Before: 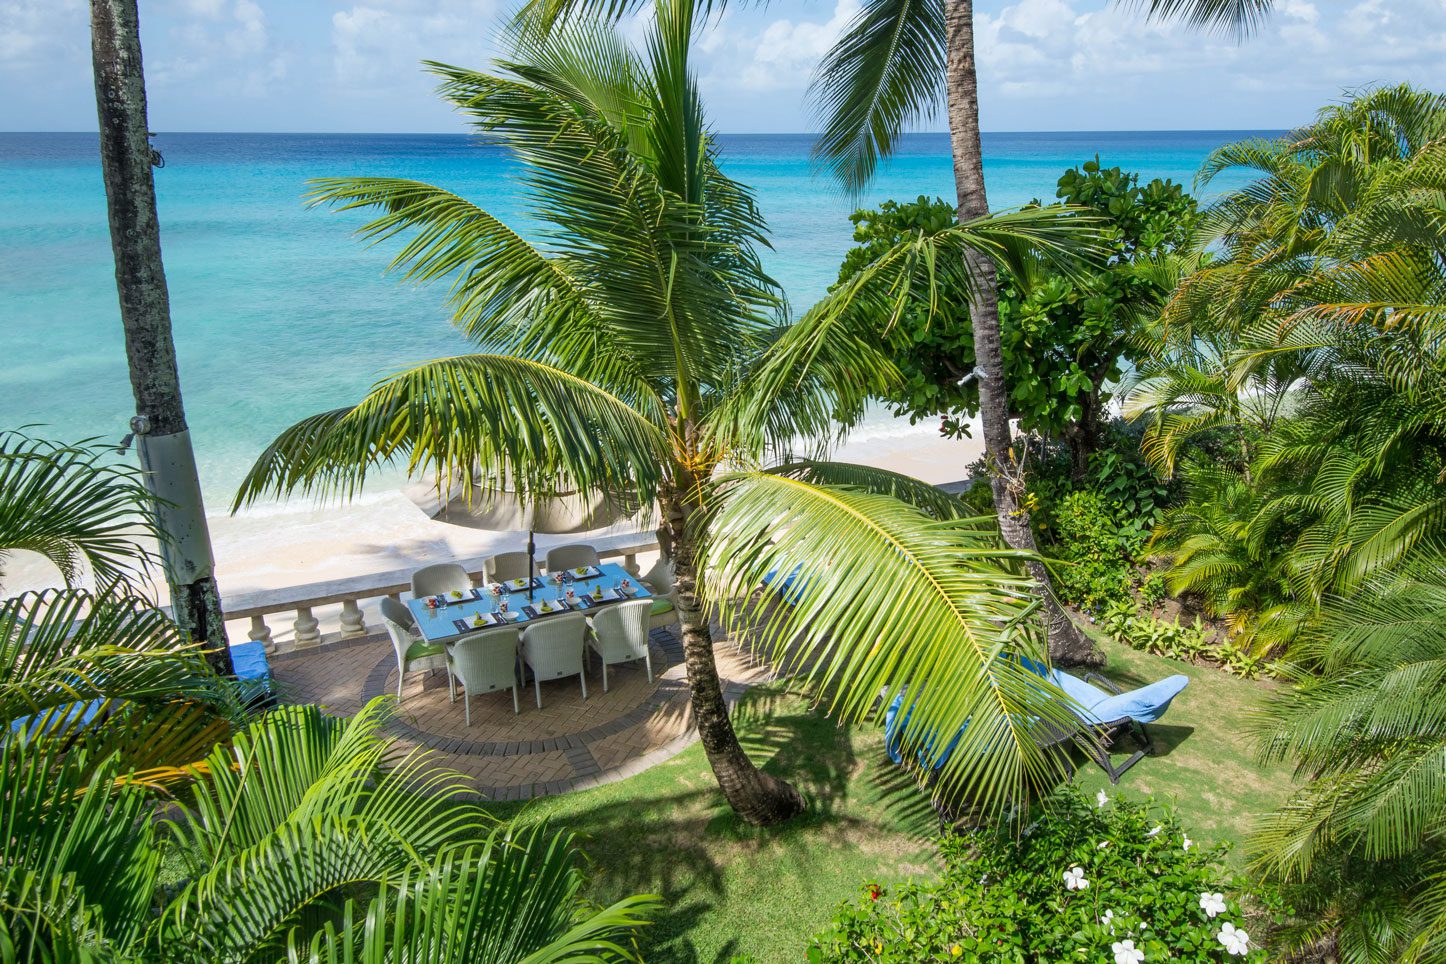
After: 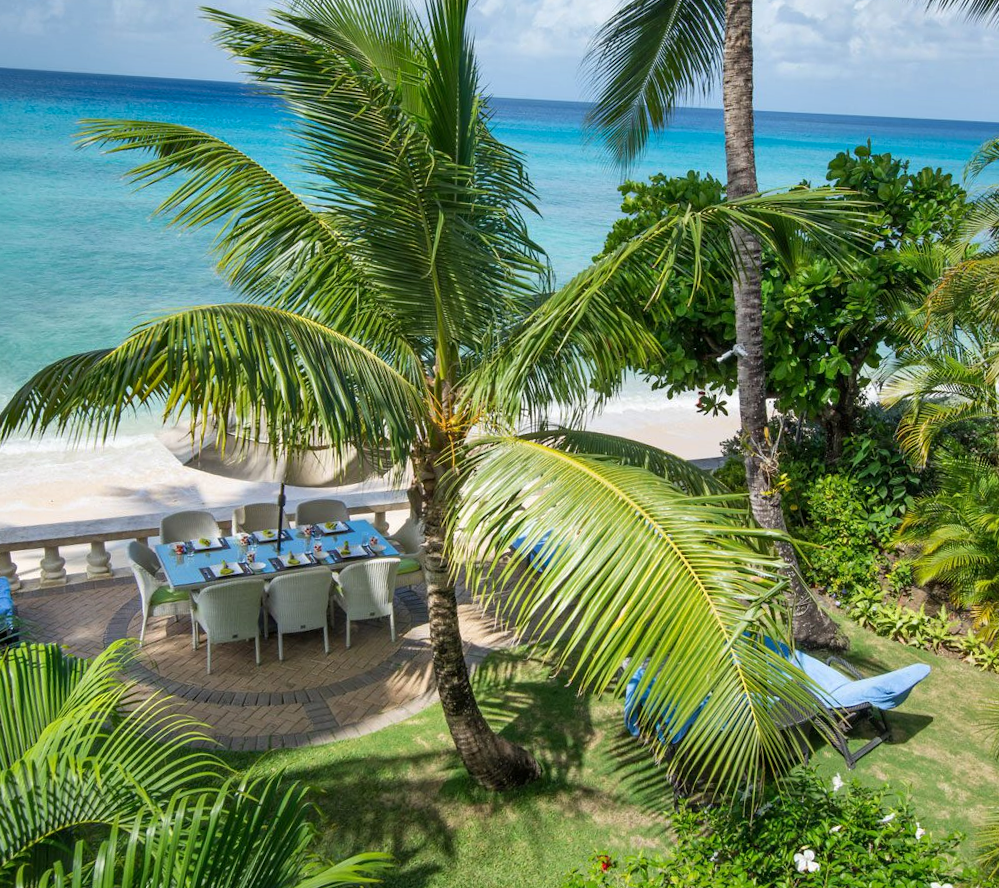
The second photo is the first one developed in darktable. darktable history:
shadows and highlights: radius 108.52, shadows 23.73, highlights -59.32, low approximation 0.01, soften with gaussian
crop and rotate: angle -3.27°, left 14.277%, top 0.028%, right 10.766%, bottom 0.028%
